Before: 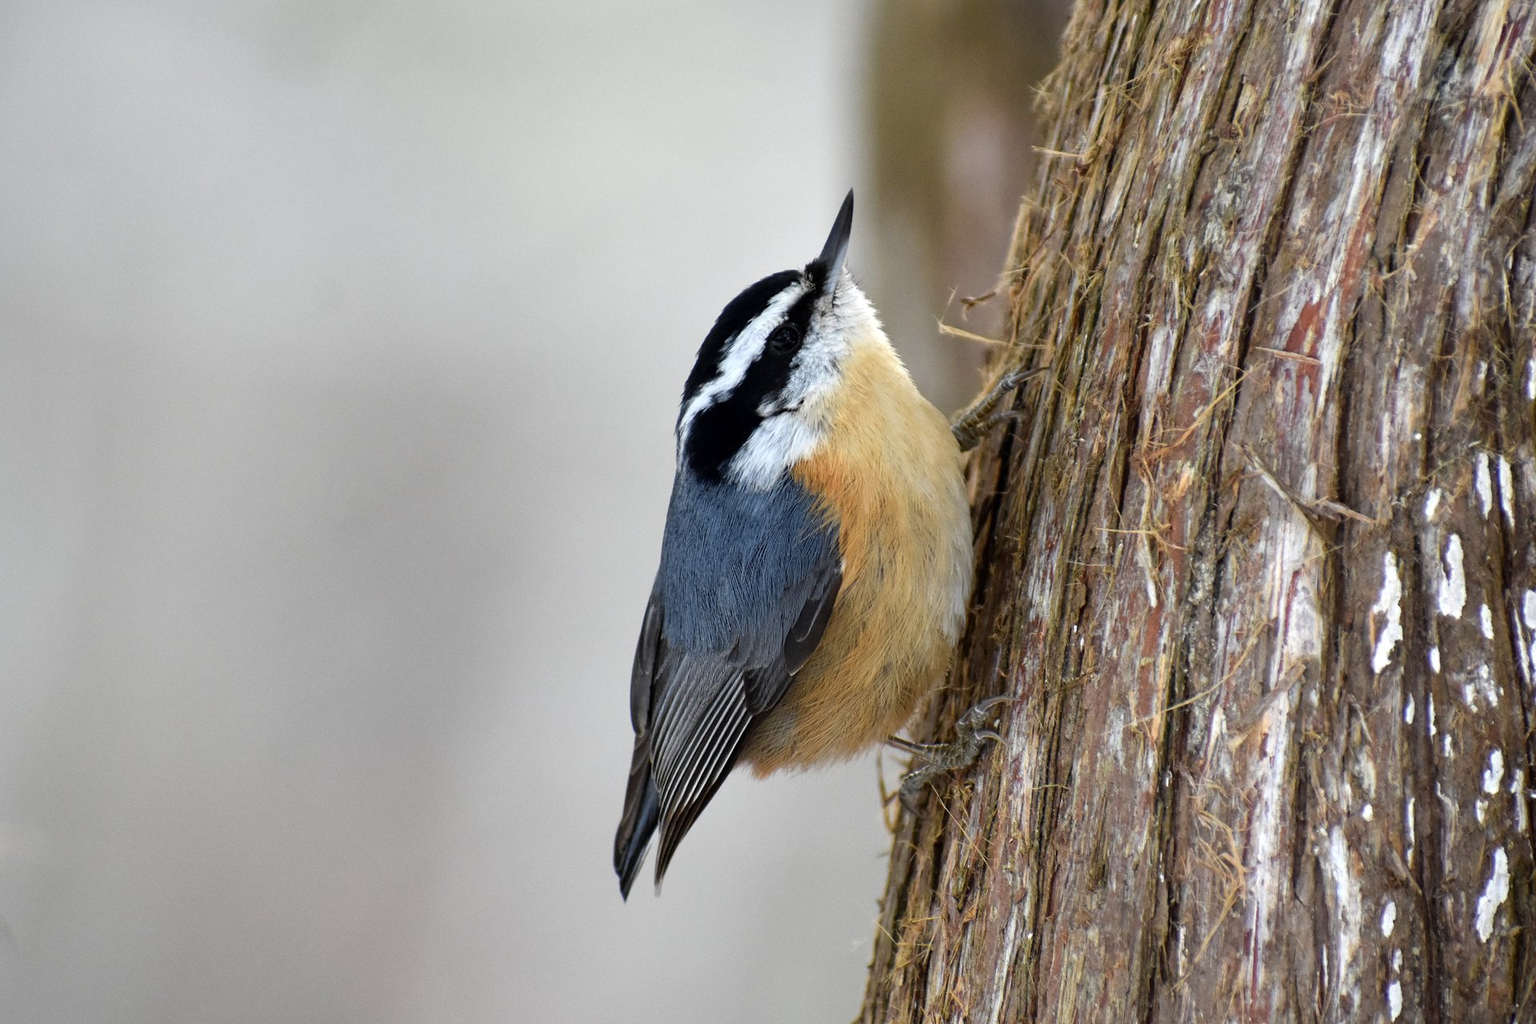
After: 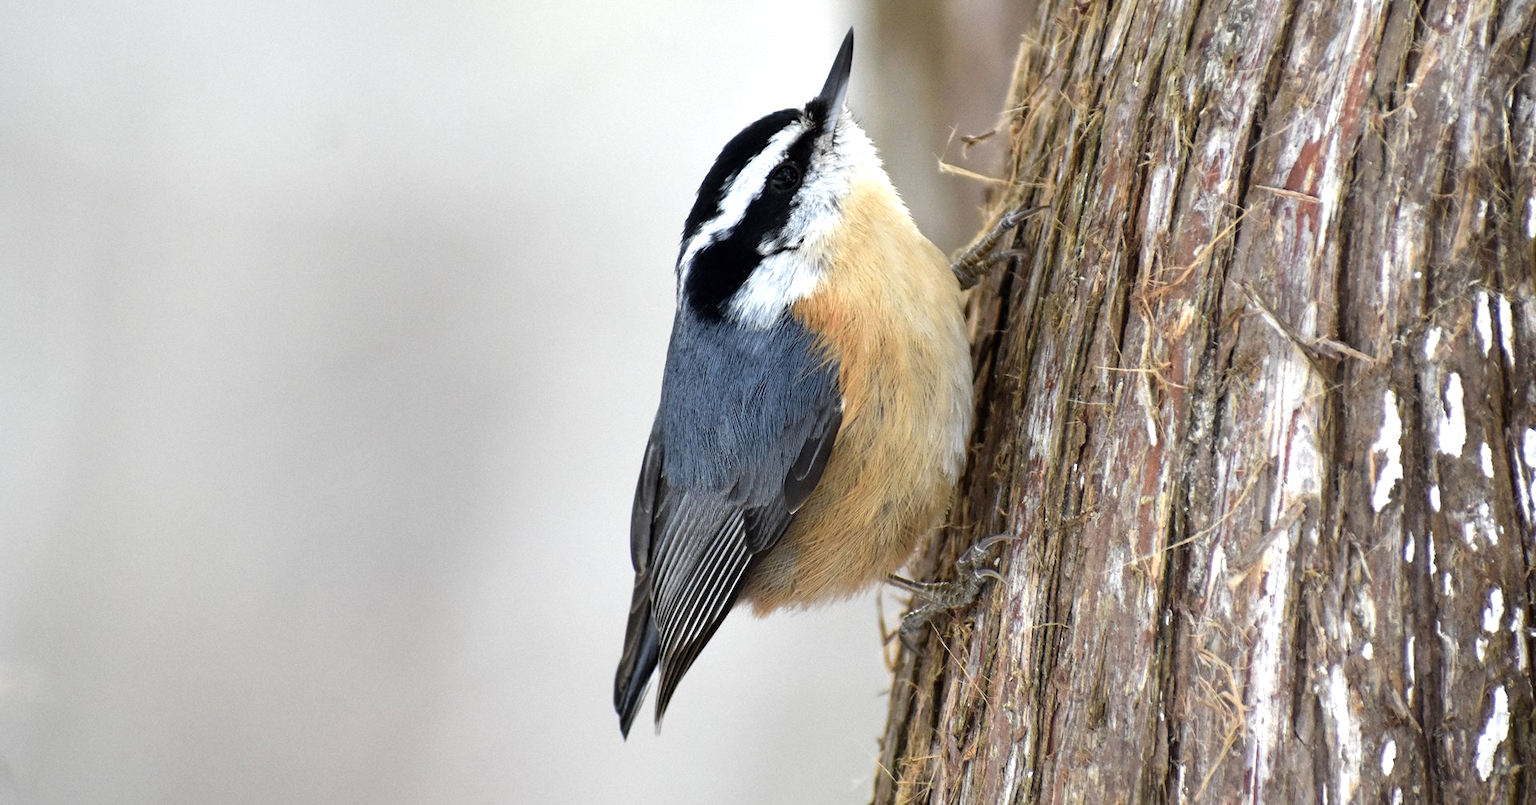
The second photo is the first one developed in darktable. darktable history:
crop and rotate: top 15.826%, bottom 5.474%
color correction: highlights b* 0.003, saturation 0.824
exposure: black level correction 0, exposure 0.499 EV, compensate highlight preservation false
